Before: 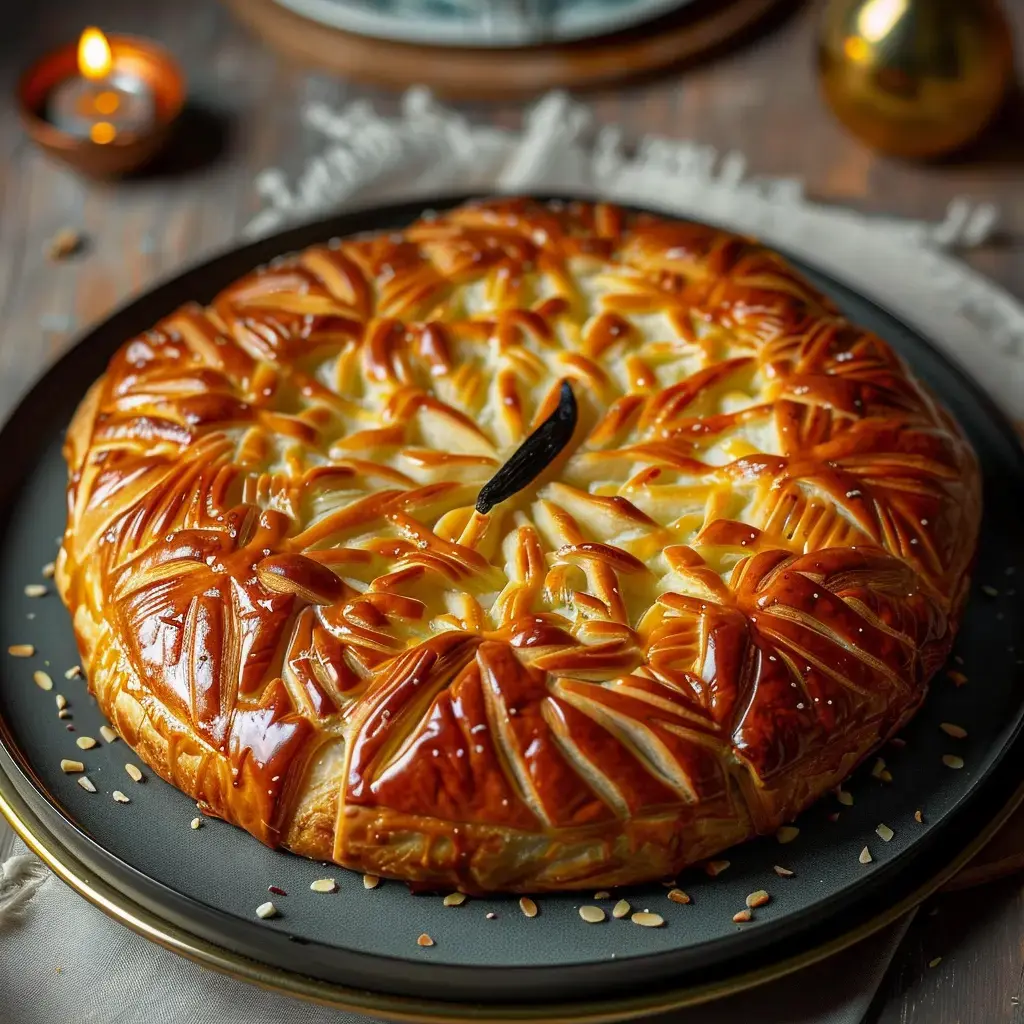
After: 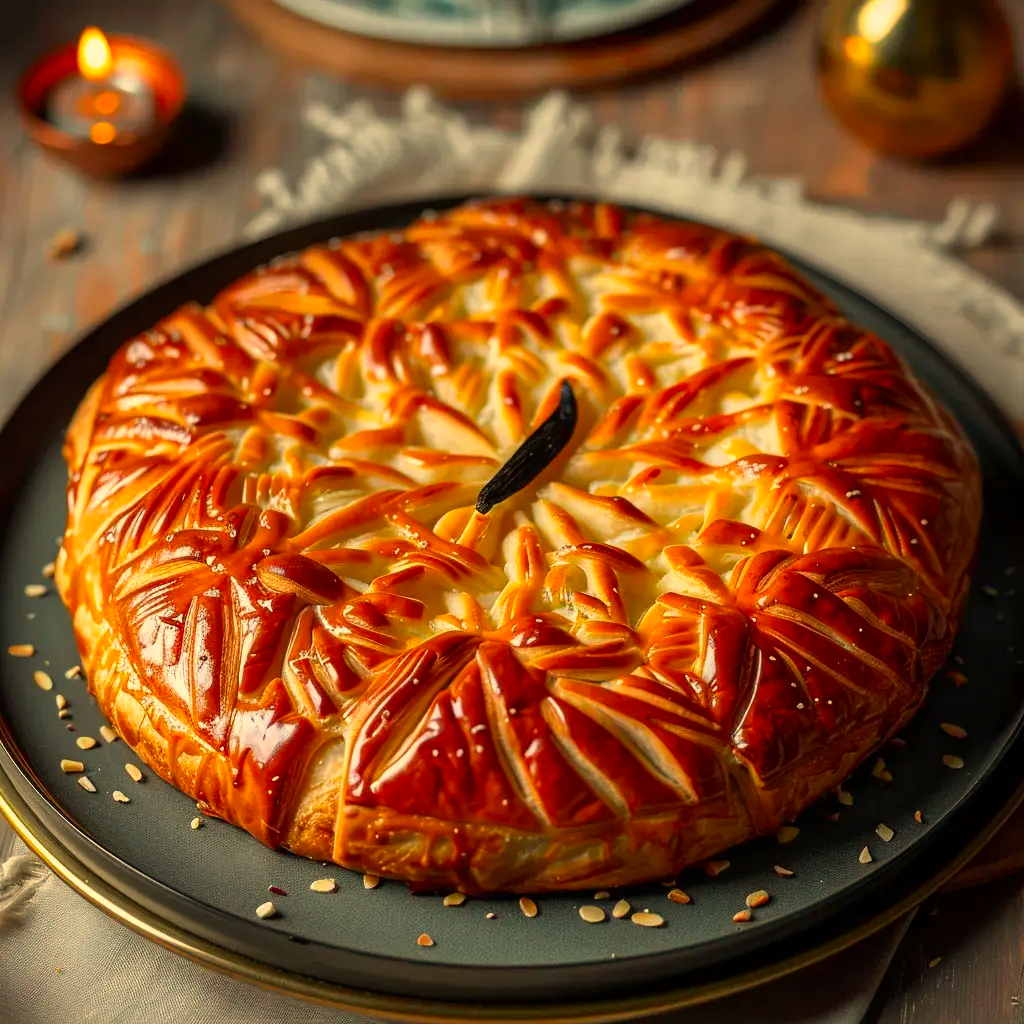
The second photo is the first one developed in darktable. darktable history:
white balance: red 1.138, green 0.996, blue 0.812
contrast brightness saturation: contrast 0.04, saturation 0.16
